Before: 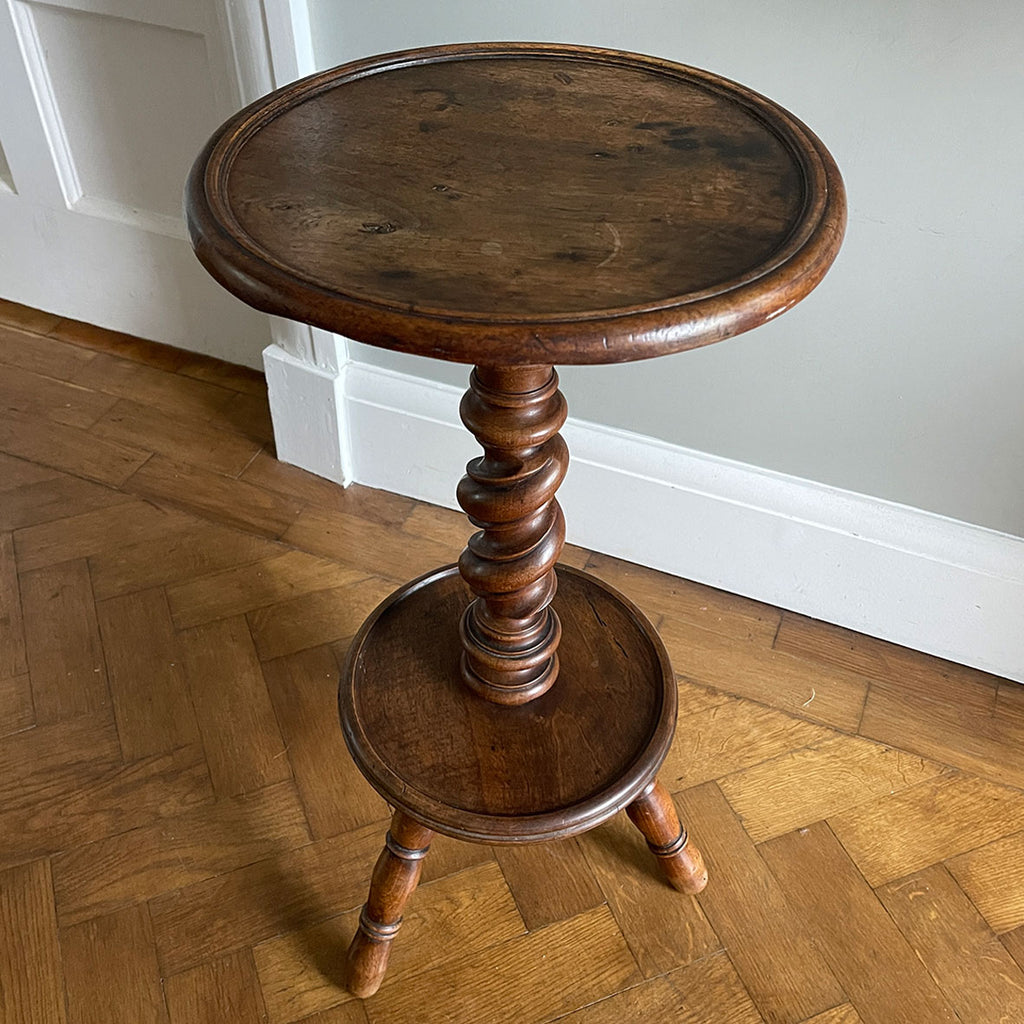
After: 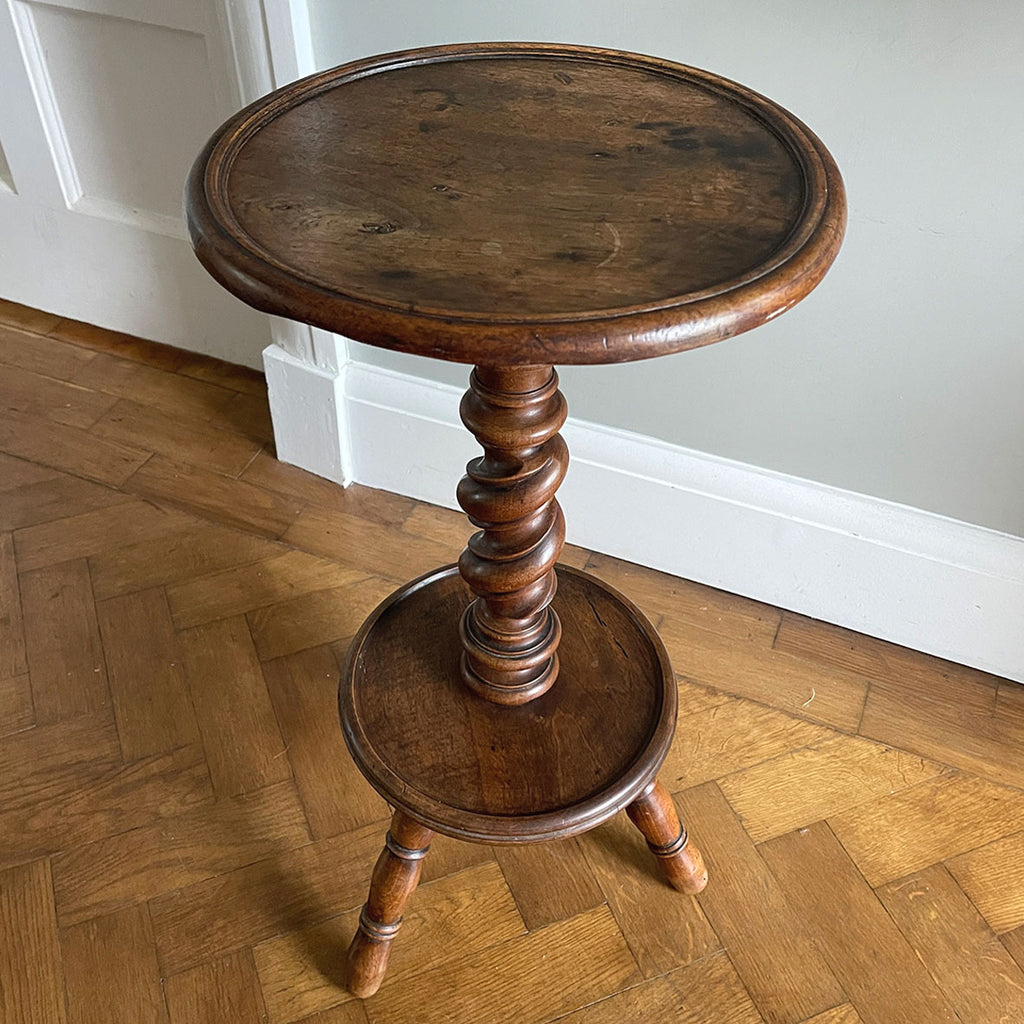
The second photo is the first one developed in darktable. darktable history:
contrast brightness saturation: contrast 0.052, brightness 0.057, saturation 0.013
